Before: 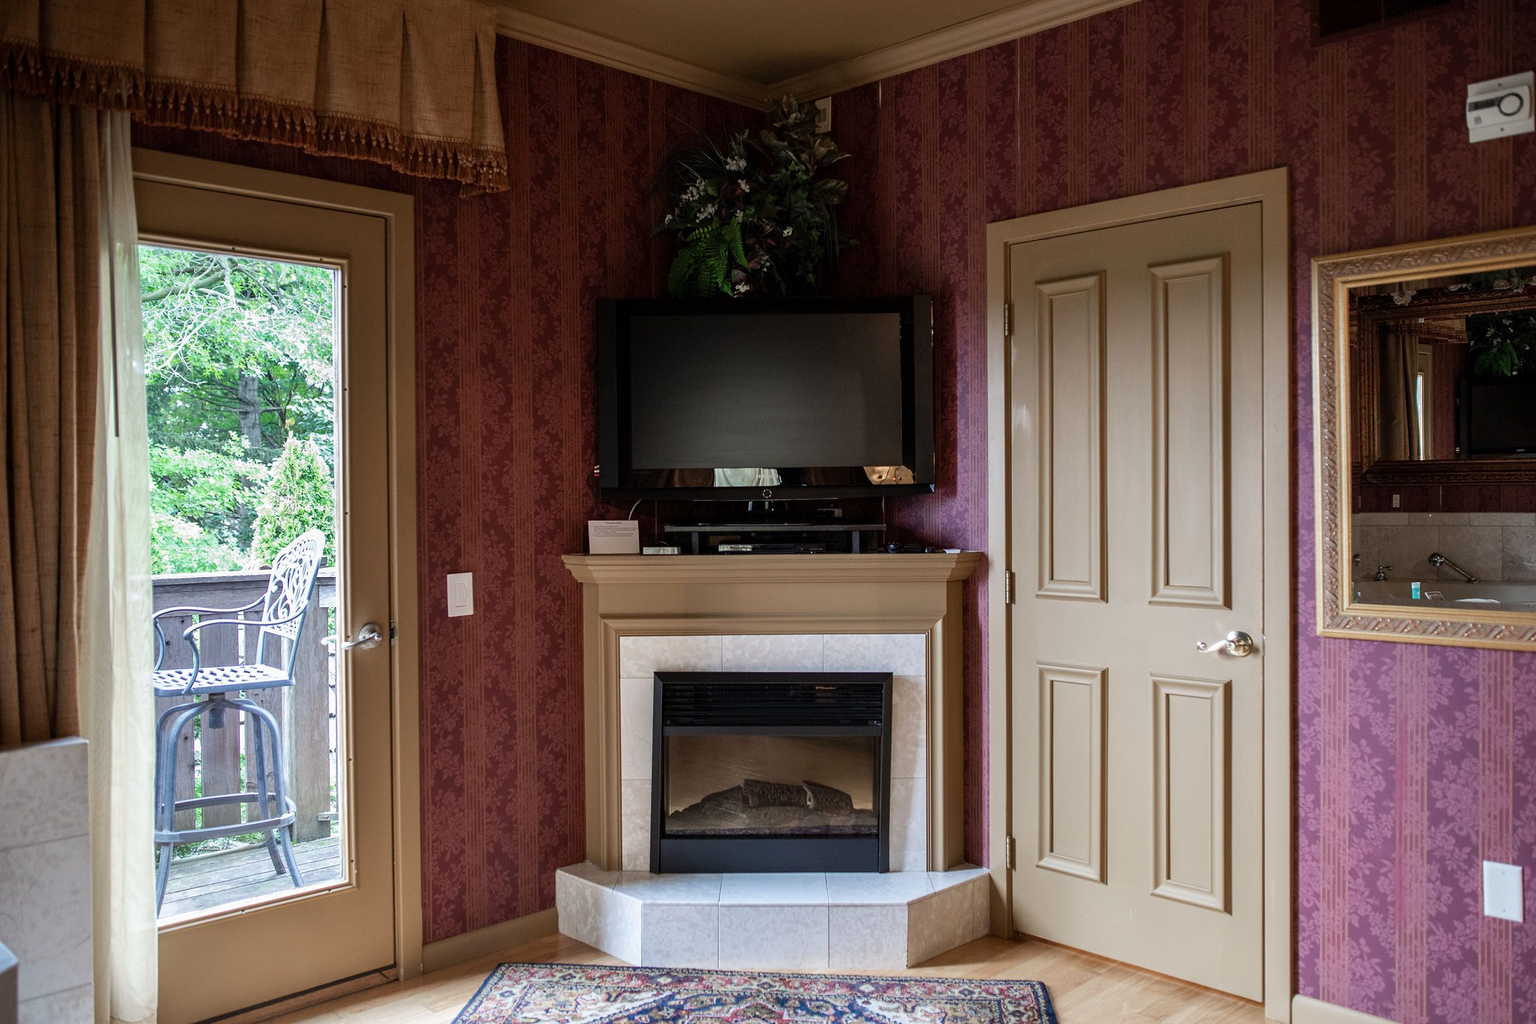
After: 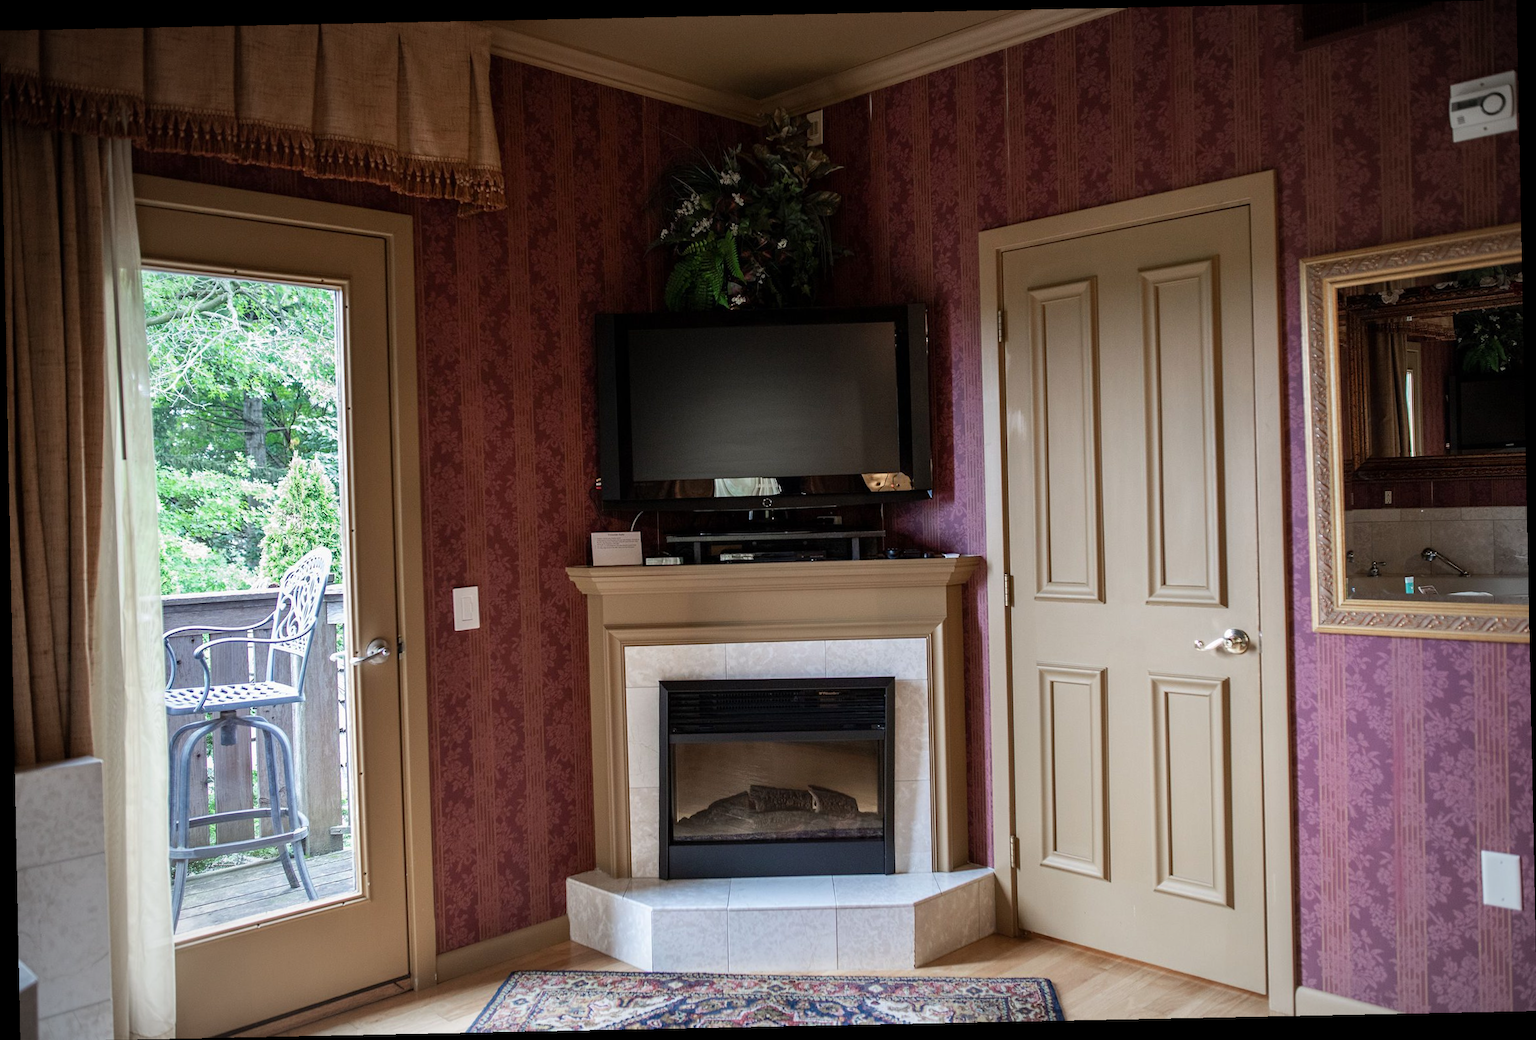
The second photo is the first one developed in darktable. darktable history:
vignetting: fall-off radius 100%, width/height ratio 1.337
rotate and perspective: rotation -1.17°, automatic cropping off
